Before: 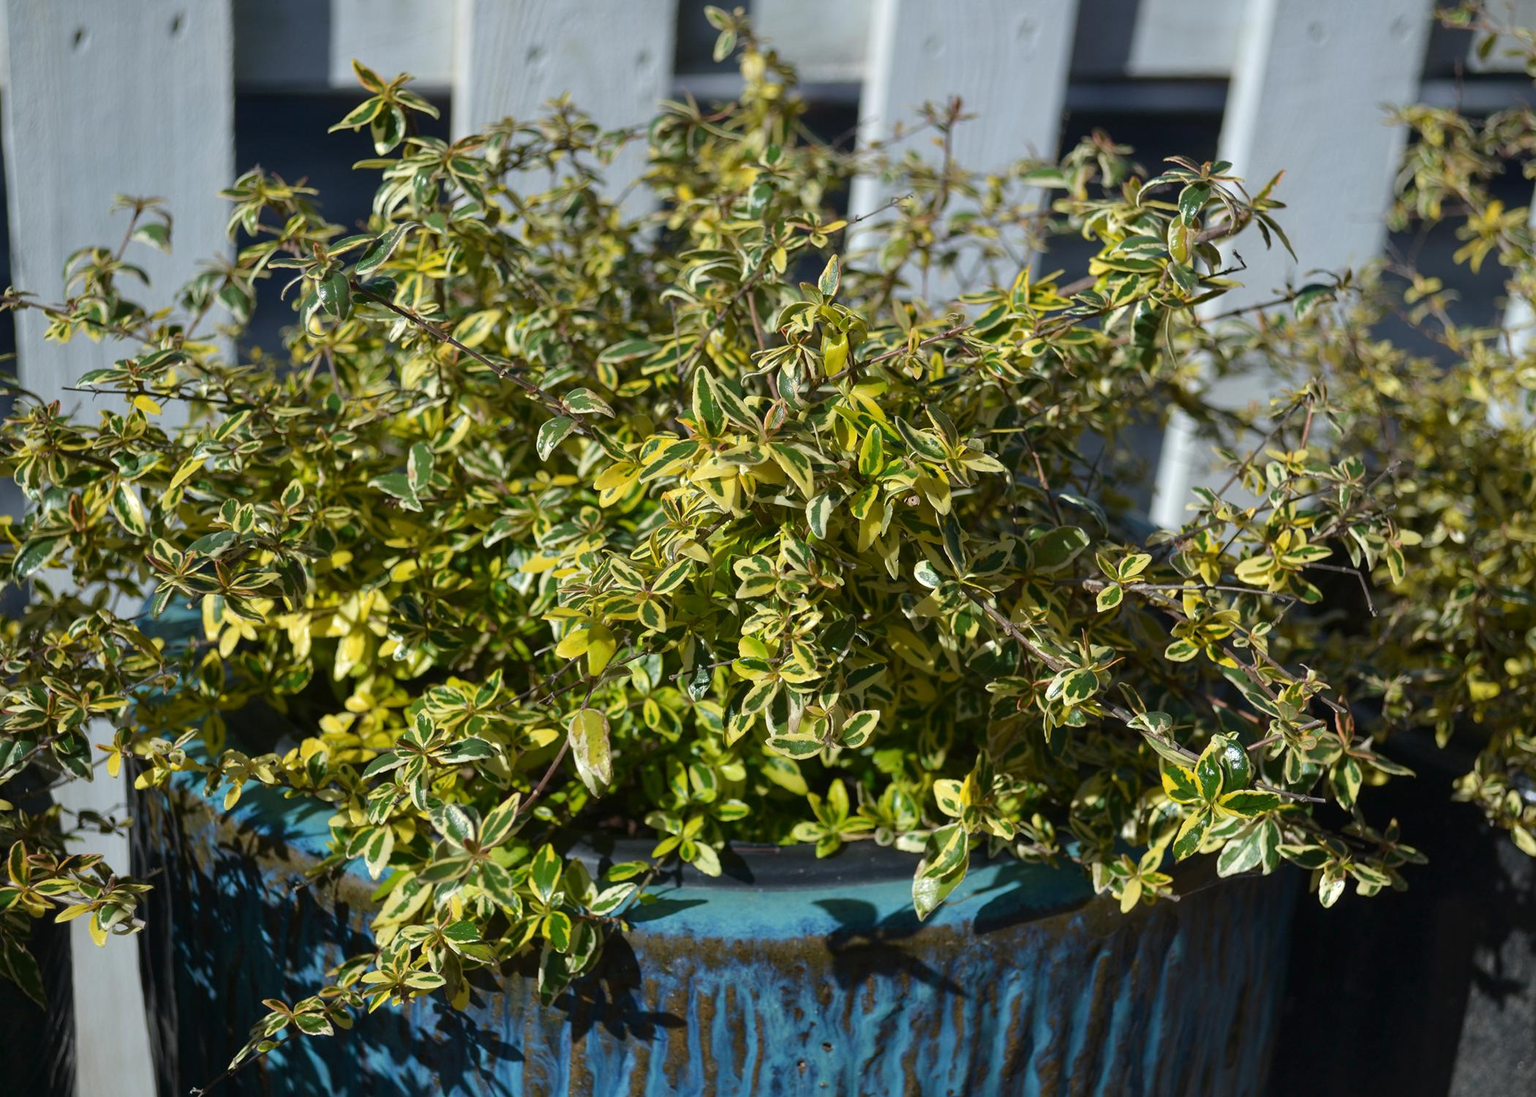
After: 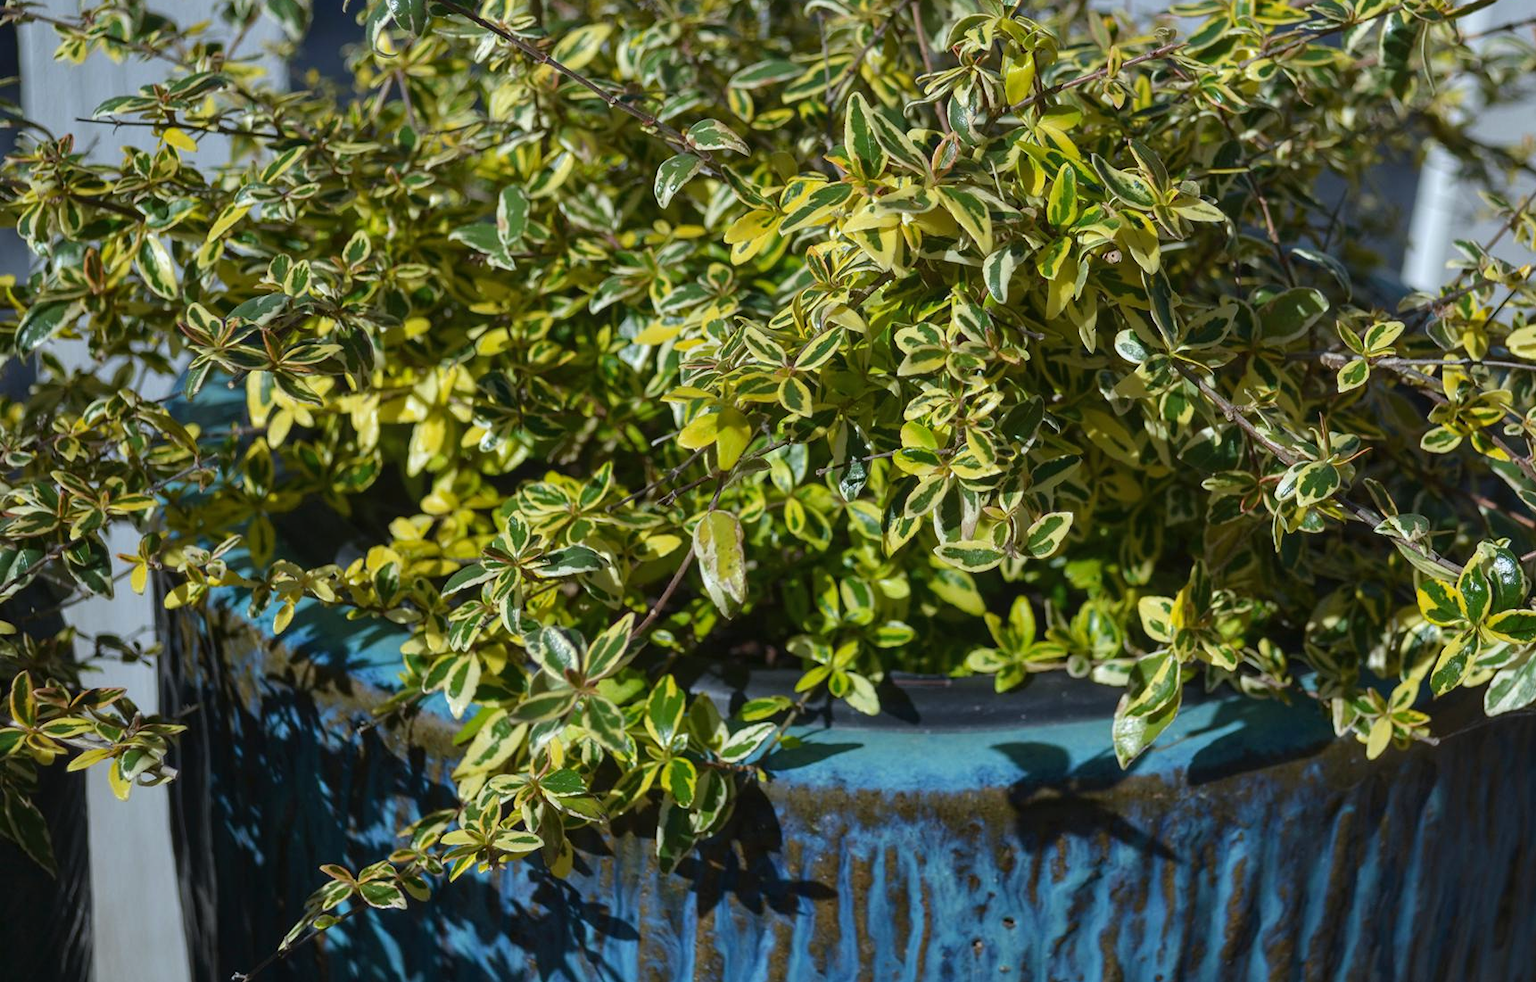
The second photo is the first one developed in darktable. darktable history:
crop: top 26.531%, right 17.959%
local contrast: detail 110%
white balance: red 0.967, blue 1.049
